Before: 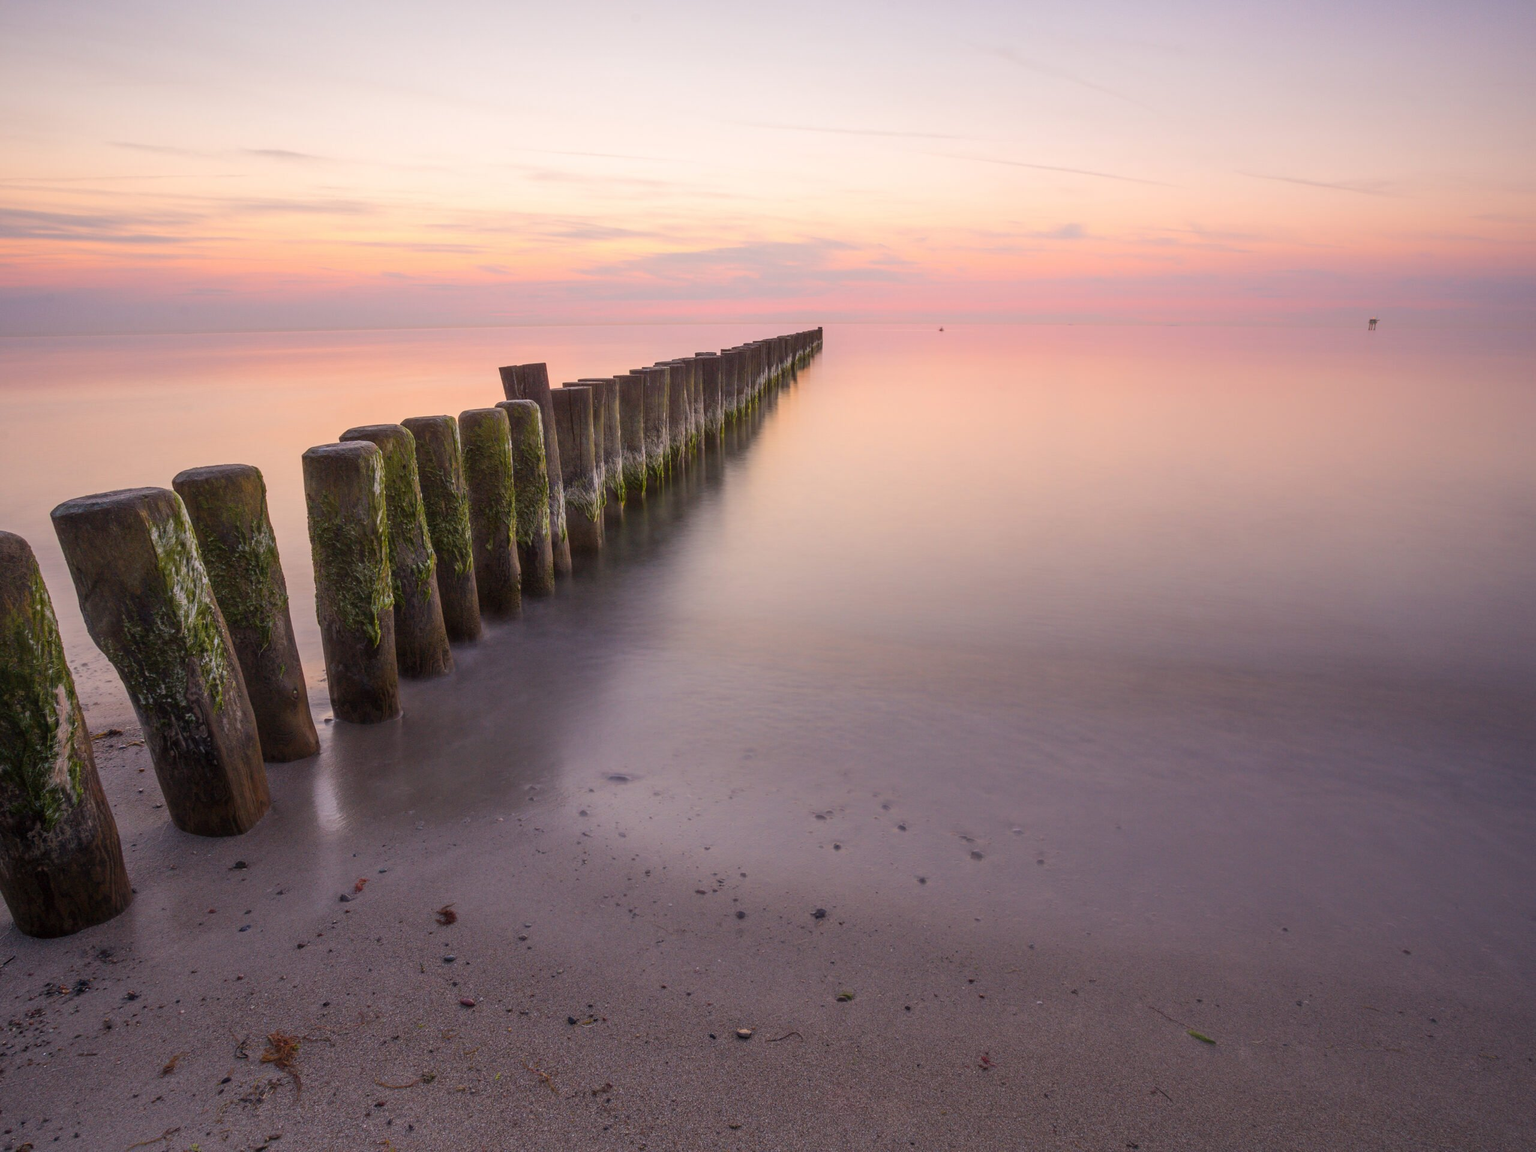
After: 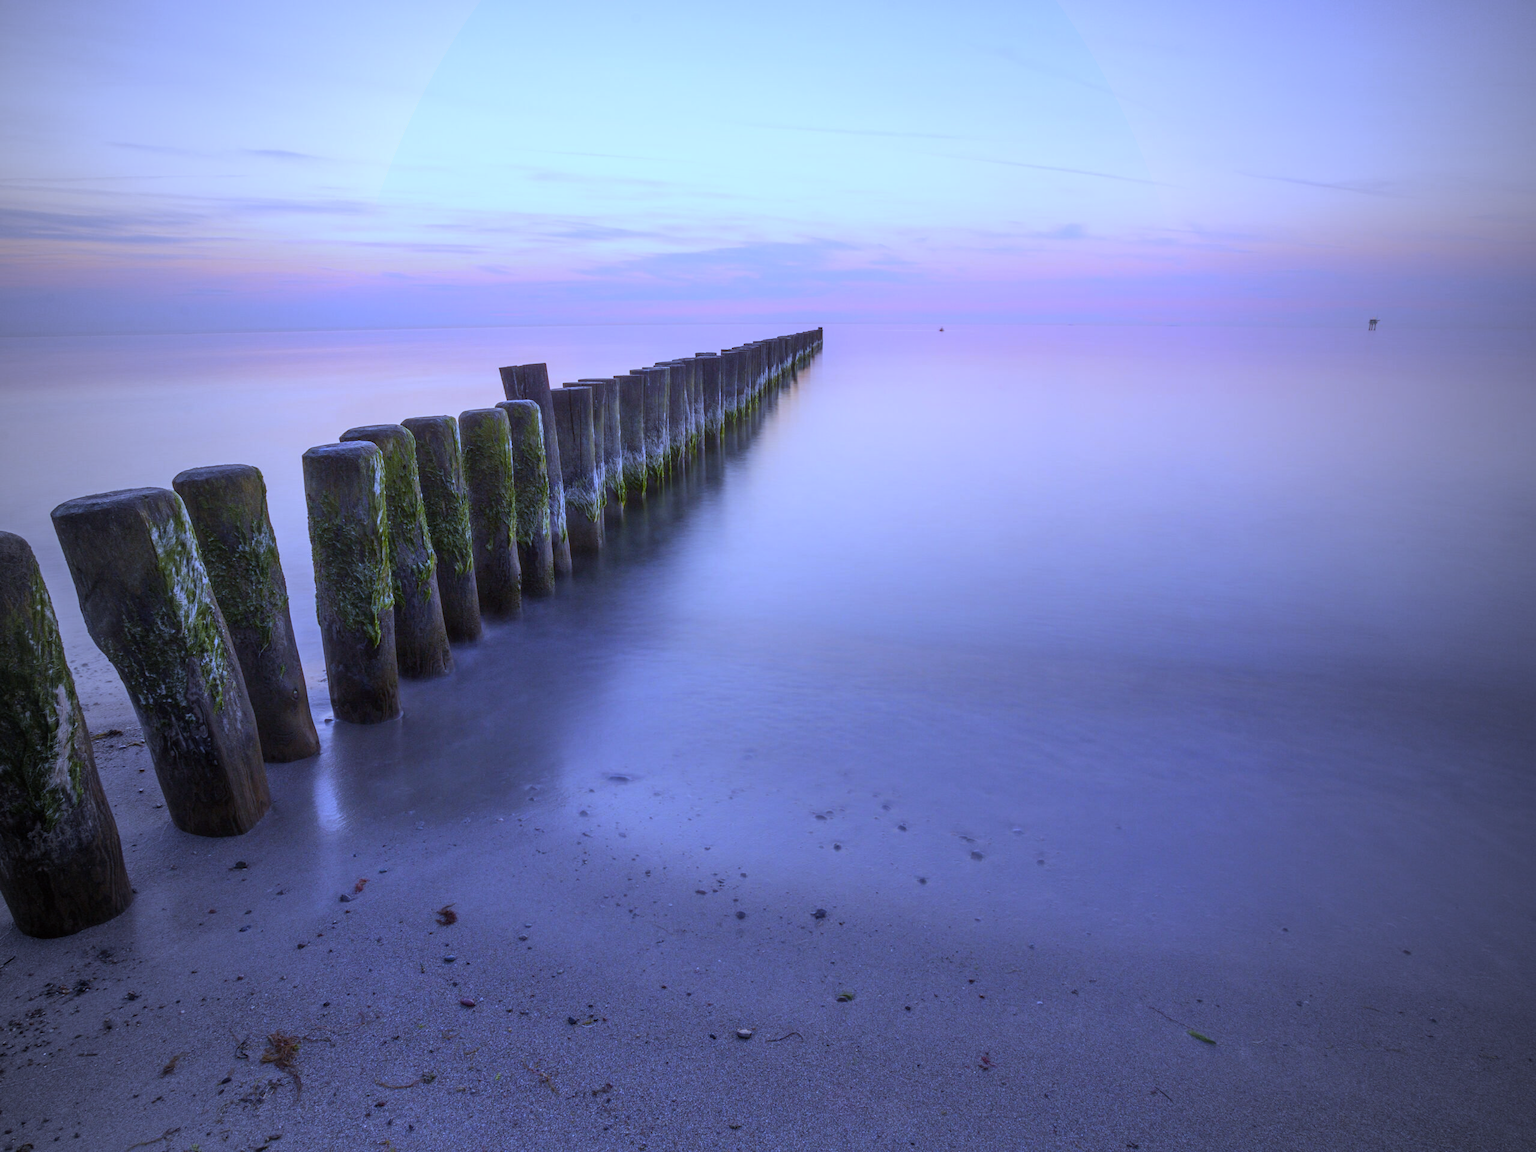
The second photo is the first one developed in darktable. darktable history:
white balance: red 0.766, blue 1.537
vignetting: fall-off start 97%, fall-off radius 100%, width/height ratio 0.609, unbound false
